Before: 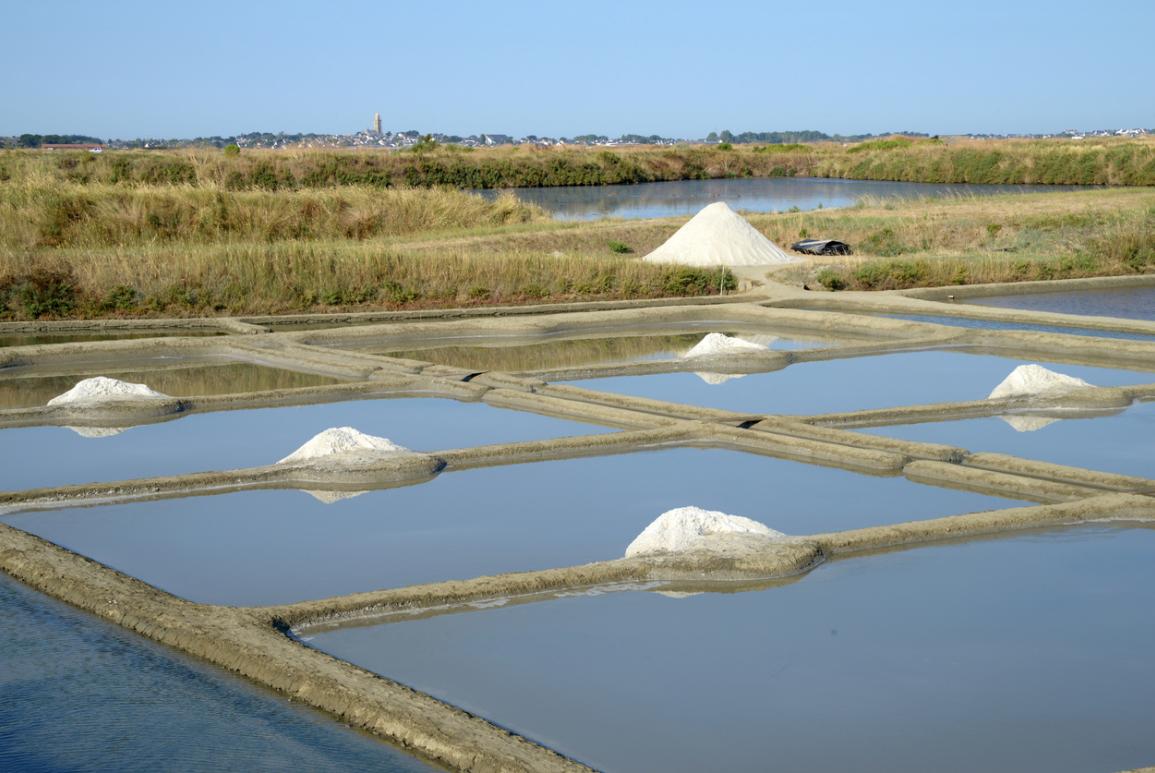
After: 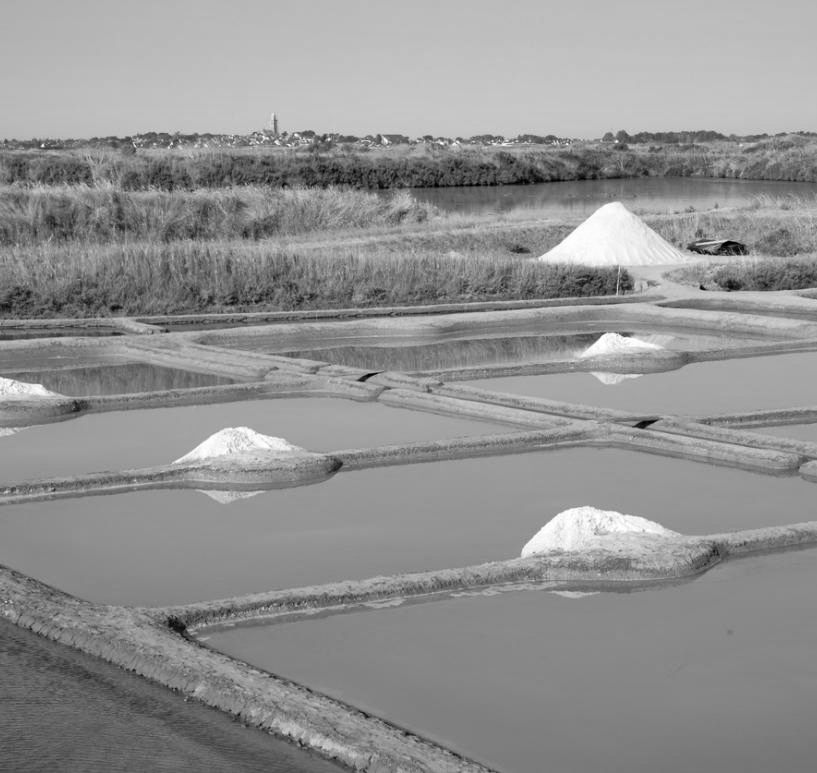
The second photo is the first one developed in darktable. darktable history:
contrast brightness saturation: contrast 0.1, brightness 0.02, saturation 0.02
shadows and highlights: soften with gaussian
monochrome: on, module defaults
crop and rotate: left 9.061%, right 20.142%
